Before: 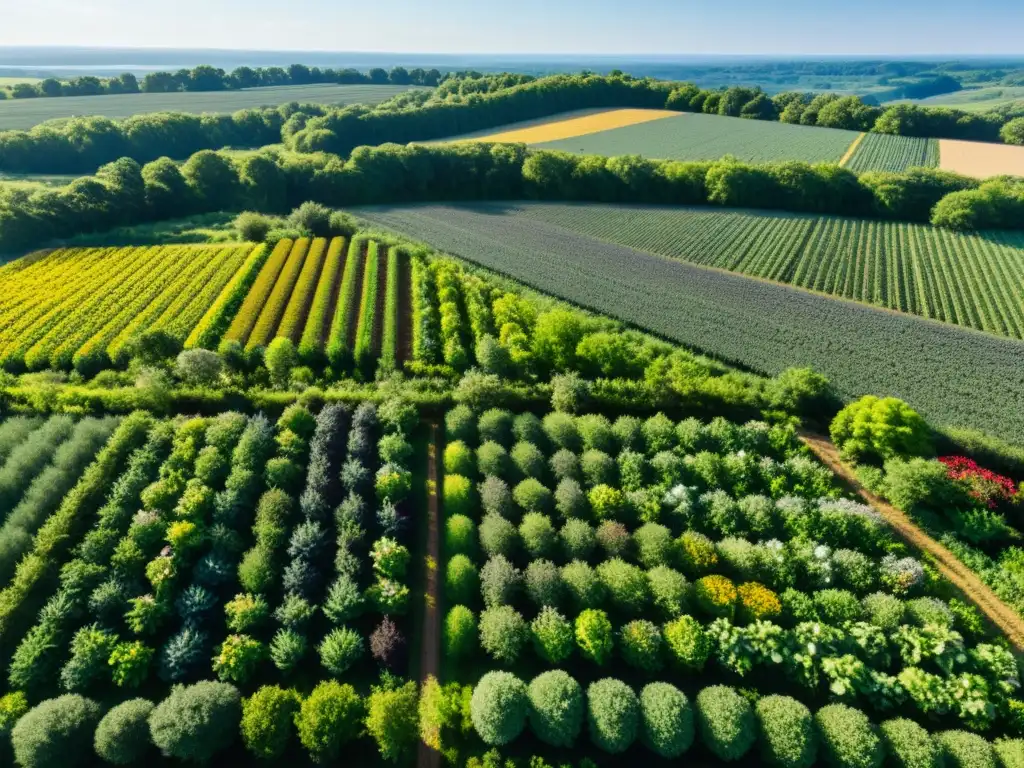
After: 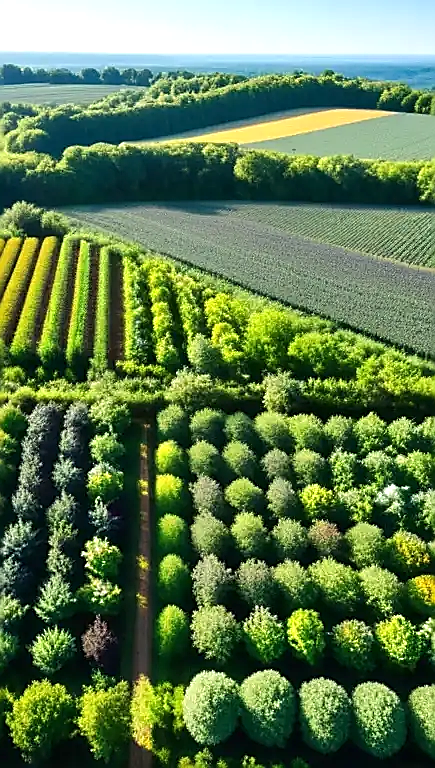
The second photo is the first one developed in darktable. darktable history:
sharpen: radius 1.419, amount 1.267, threshold 0.607
exposure: black level correction 0.001, exposure 0.5 EV, compensate highlight preservation false
crop: left 28.214%, right 29.227%
tone equalizer: edges refinement/feathering 500, mask exposure compensation -1.57 EV, preserve details no
